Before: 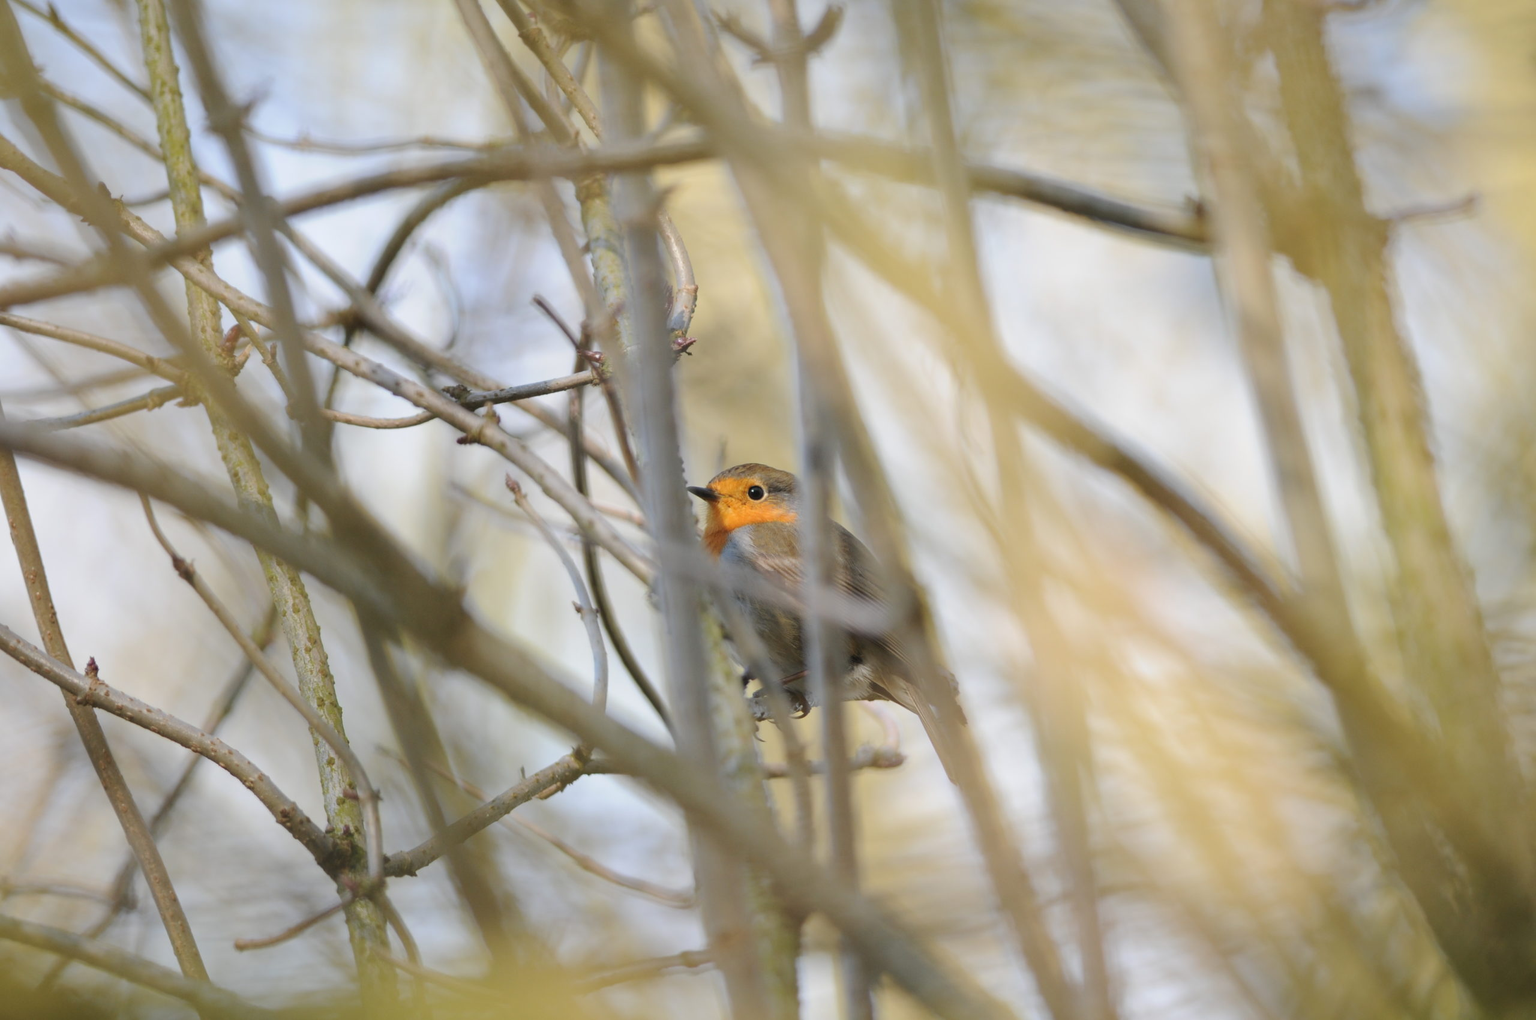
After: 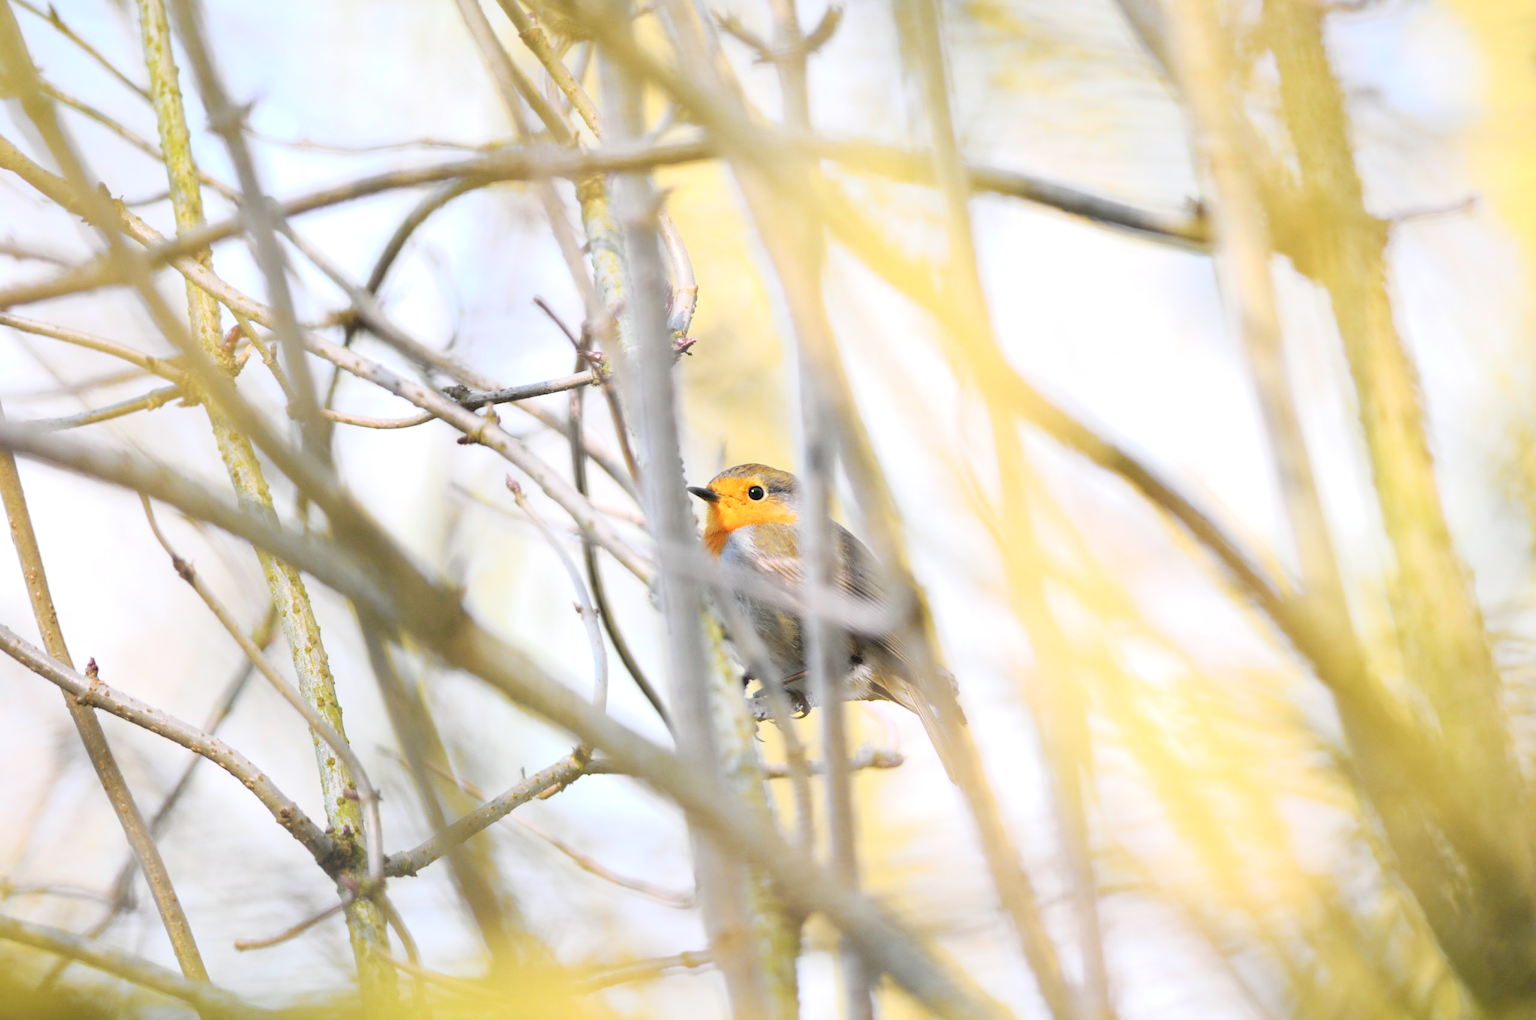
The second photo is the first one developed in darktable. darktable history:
exposure: black level correction 0, exposure 0.697 EV, compensate highlight preservation false
tone curve: curves: ch0 [(0, 0.021) (0.049, 0.044) (0.157, 0.131) (0.359, 0.419) (0.469, 0.544) (0.634, 0.722) (0.839, 0.909) (0.998, 0.978)]; ch1 [(0, 0) (0.437, 0.408) (0.472, 0.47) (0.502, 0.503) (0.527, 0.53) (0.564, 0.573) (0.614, 0.654) (0.669, 0.748) (0.859, 0.899) (1, 1)]; ch2 [(0, 0) (0.33, 0.301) (0.421, 0.443) (0.487, 0.504) (0.502, 0.509) (0.535, 0.537) (0.565, 0.595) (0.608, 0.667) (1, 1)], color space Lab, independent channels, preserve colors none
color calibration: illuminant as shot in camera, x 0.358, y 0.373, temperature 4628.91 K, saturation algorithm version 1 (2020)
